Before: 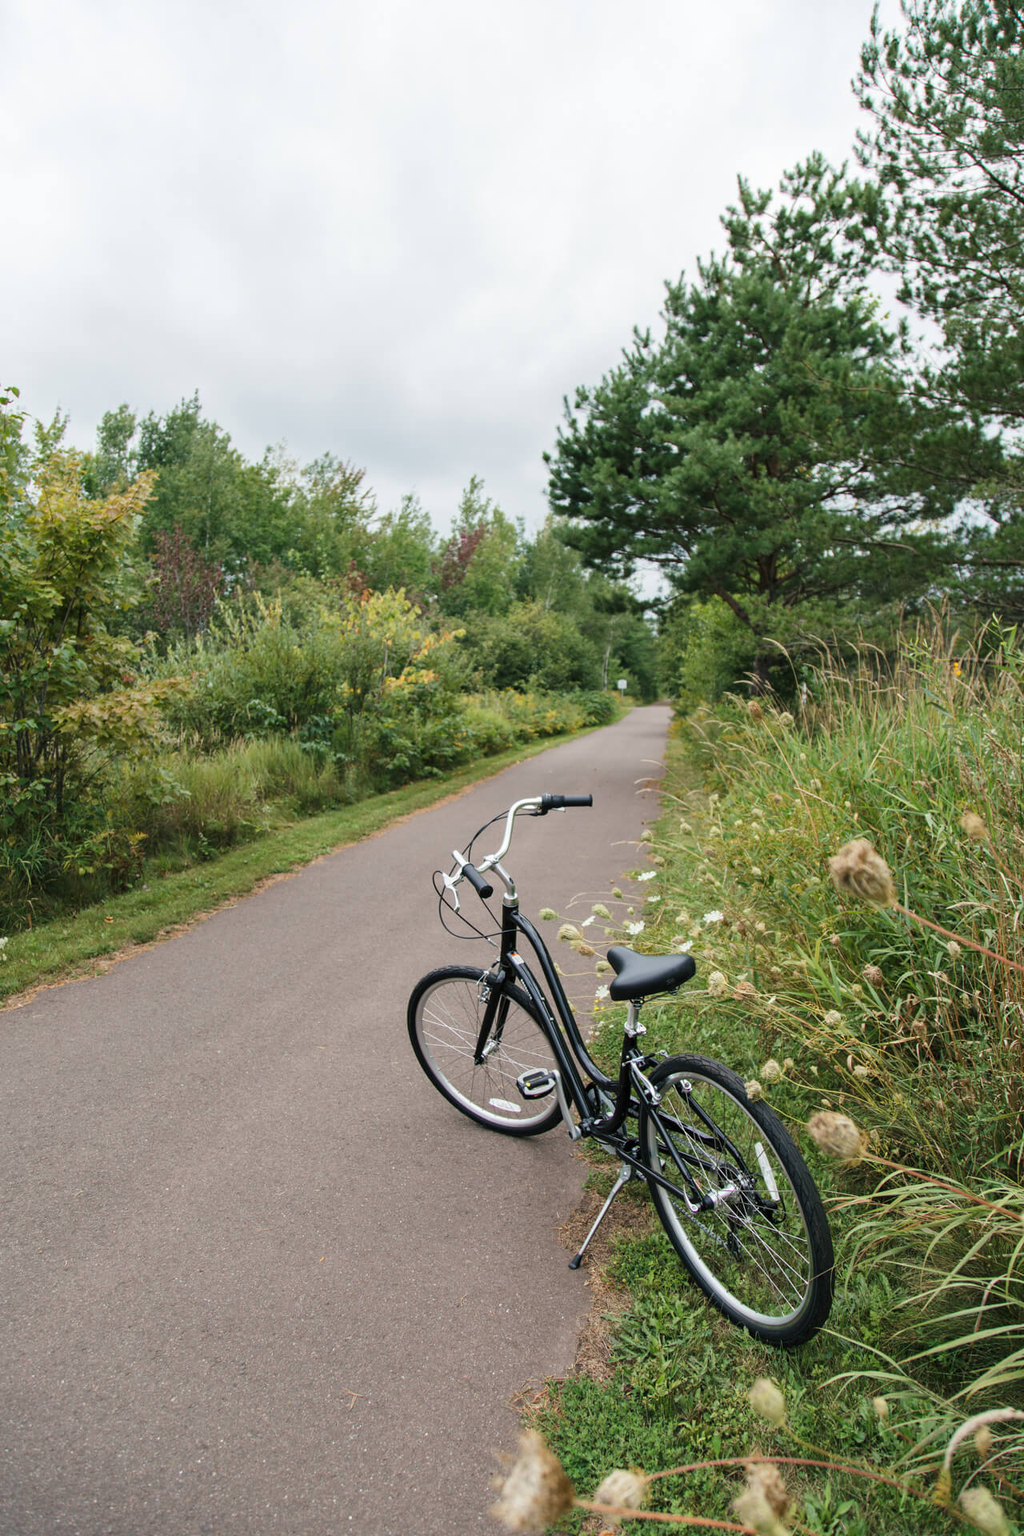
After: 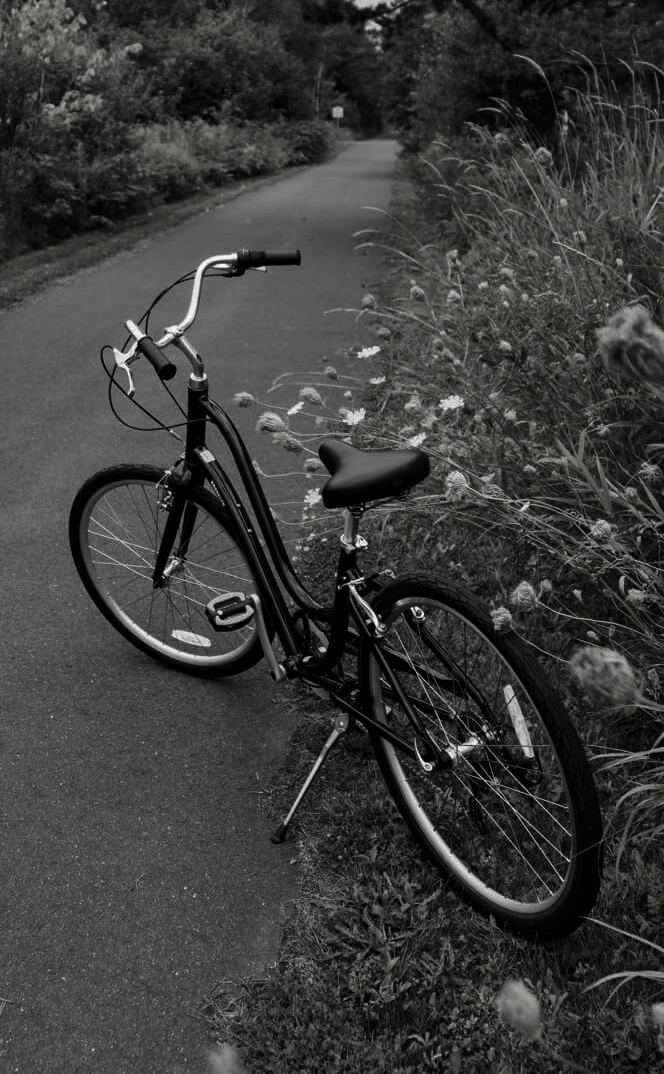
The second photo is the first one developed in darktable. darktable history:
crop: left 34.399%, top 38.728%, right 13.701%, bottom 5.294%
velvia: strength 36%
contrast brightness saturation: contrast -0.037, brightness -0.574, saturation -0.994
